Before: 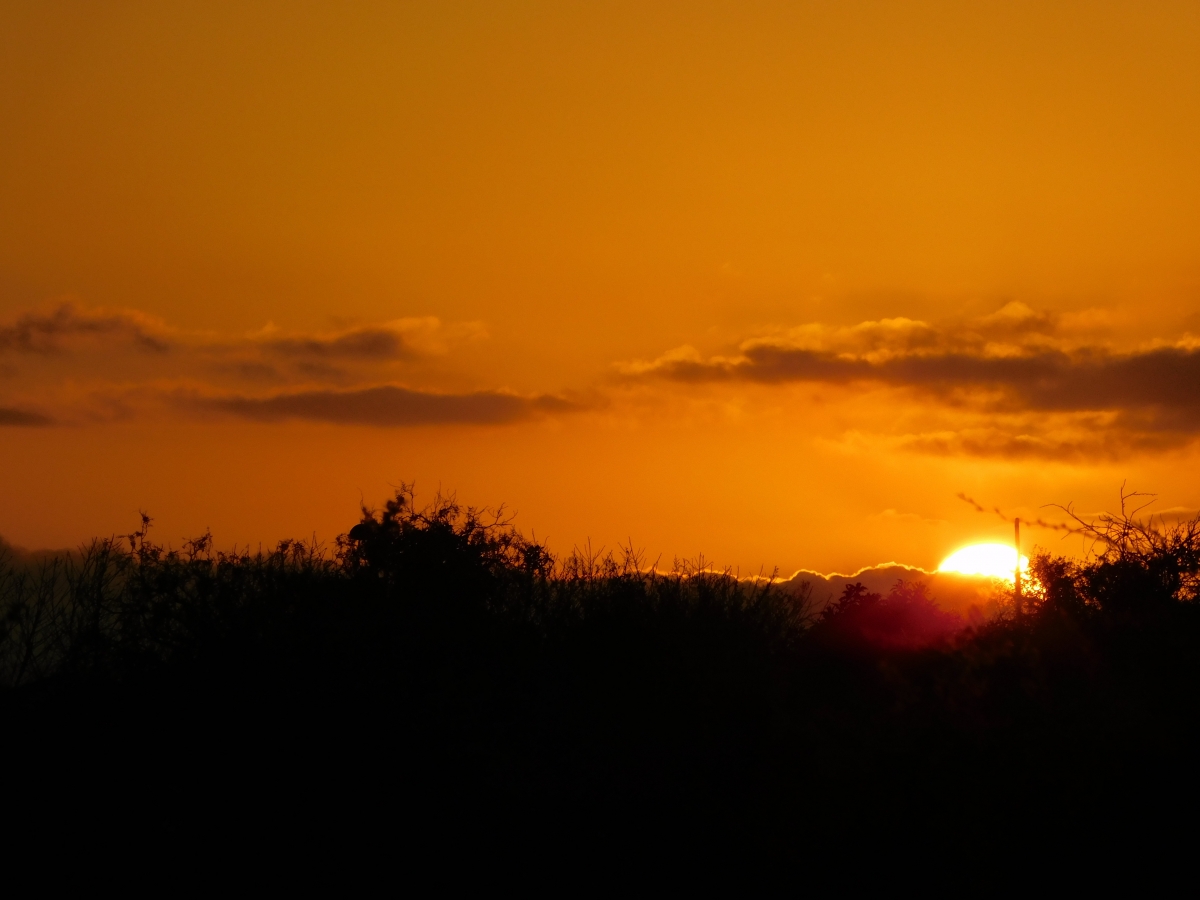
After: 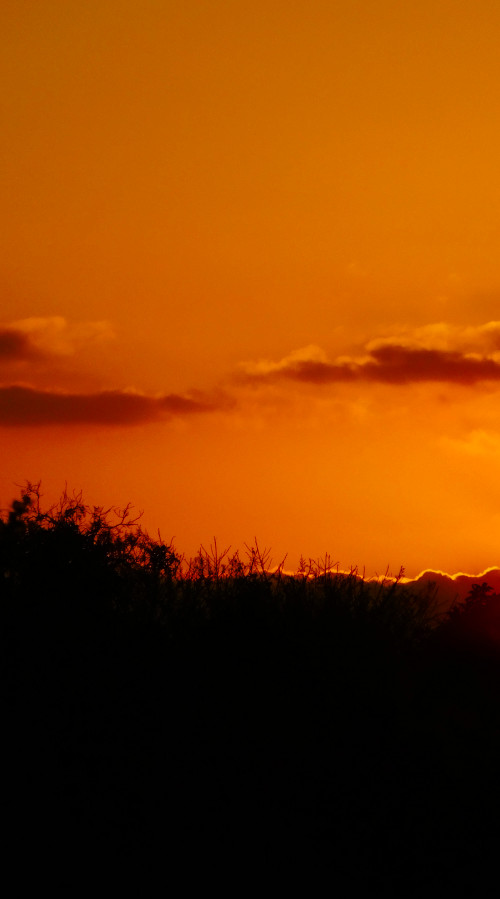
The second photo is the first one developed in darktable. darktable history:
color balance rgb: linear chroma grading › global chroma 15%, perceptual saturation grading › global saturation 30%
crop: left 31.229%, right 27.105%
base curve: curves: ch0 [(0, 0) (0.073, 0.04) (0.157, 0.139) (0.492, 0.492) (0.758, 0.758) (1, 1)], preserve colors none
